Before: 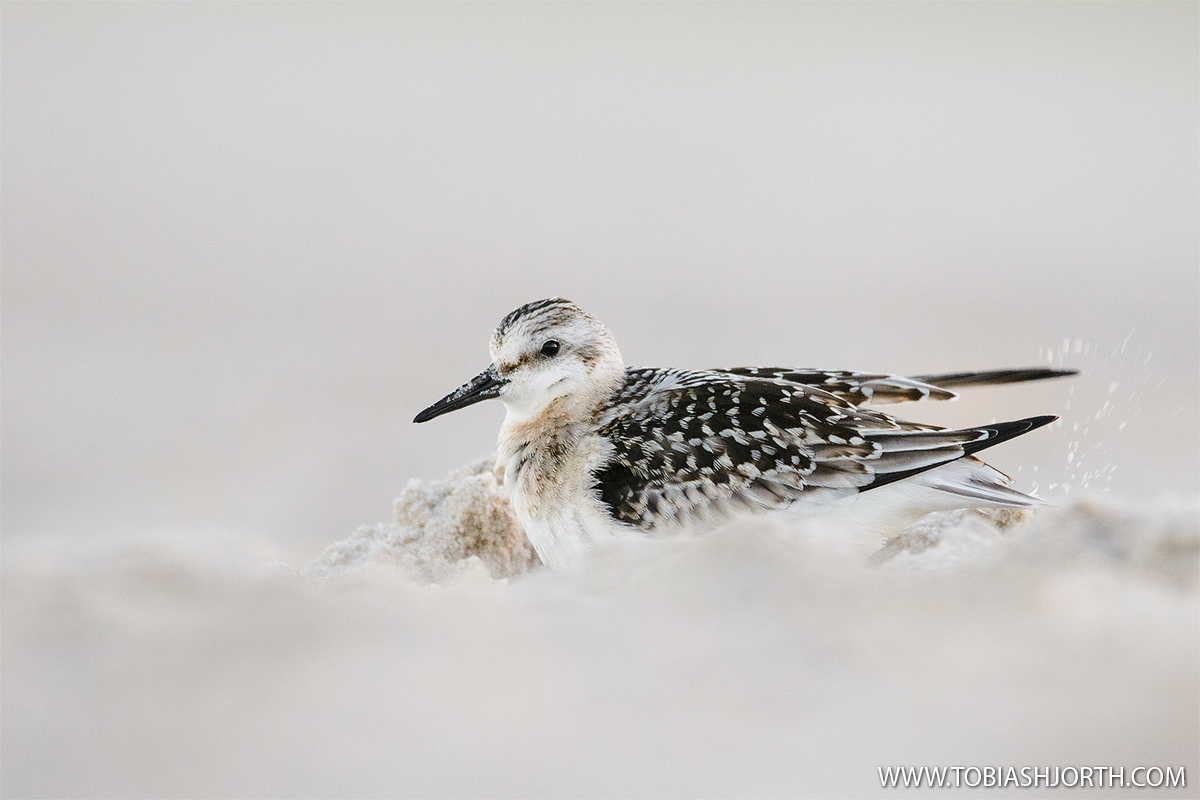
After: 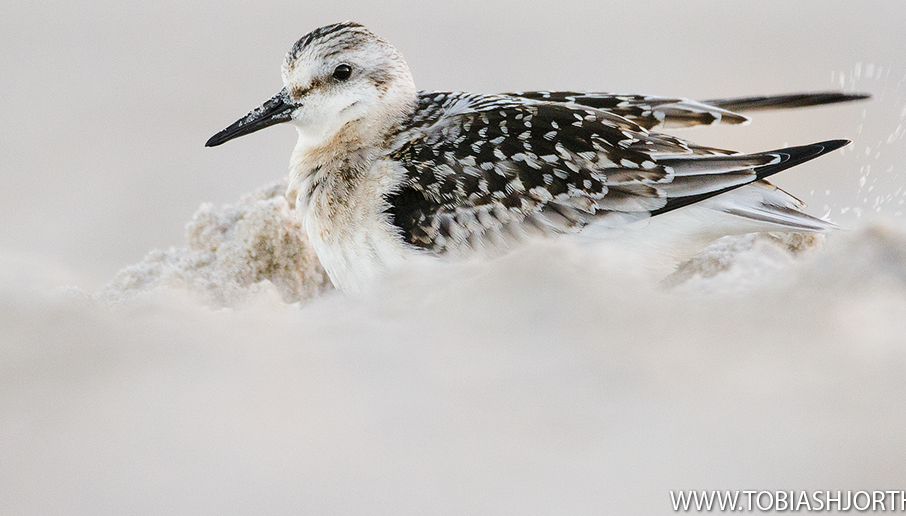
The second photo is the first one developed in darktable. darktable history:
crop and rotate: left 17.375%, top 34.536%, right 7.066%, bottom 0.951%
